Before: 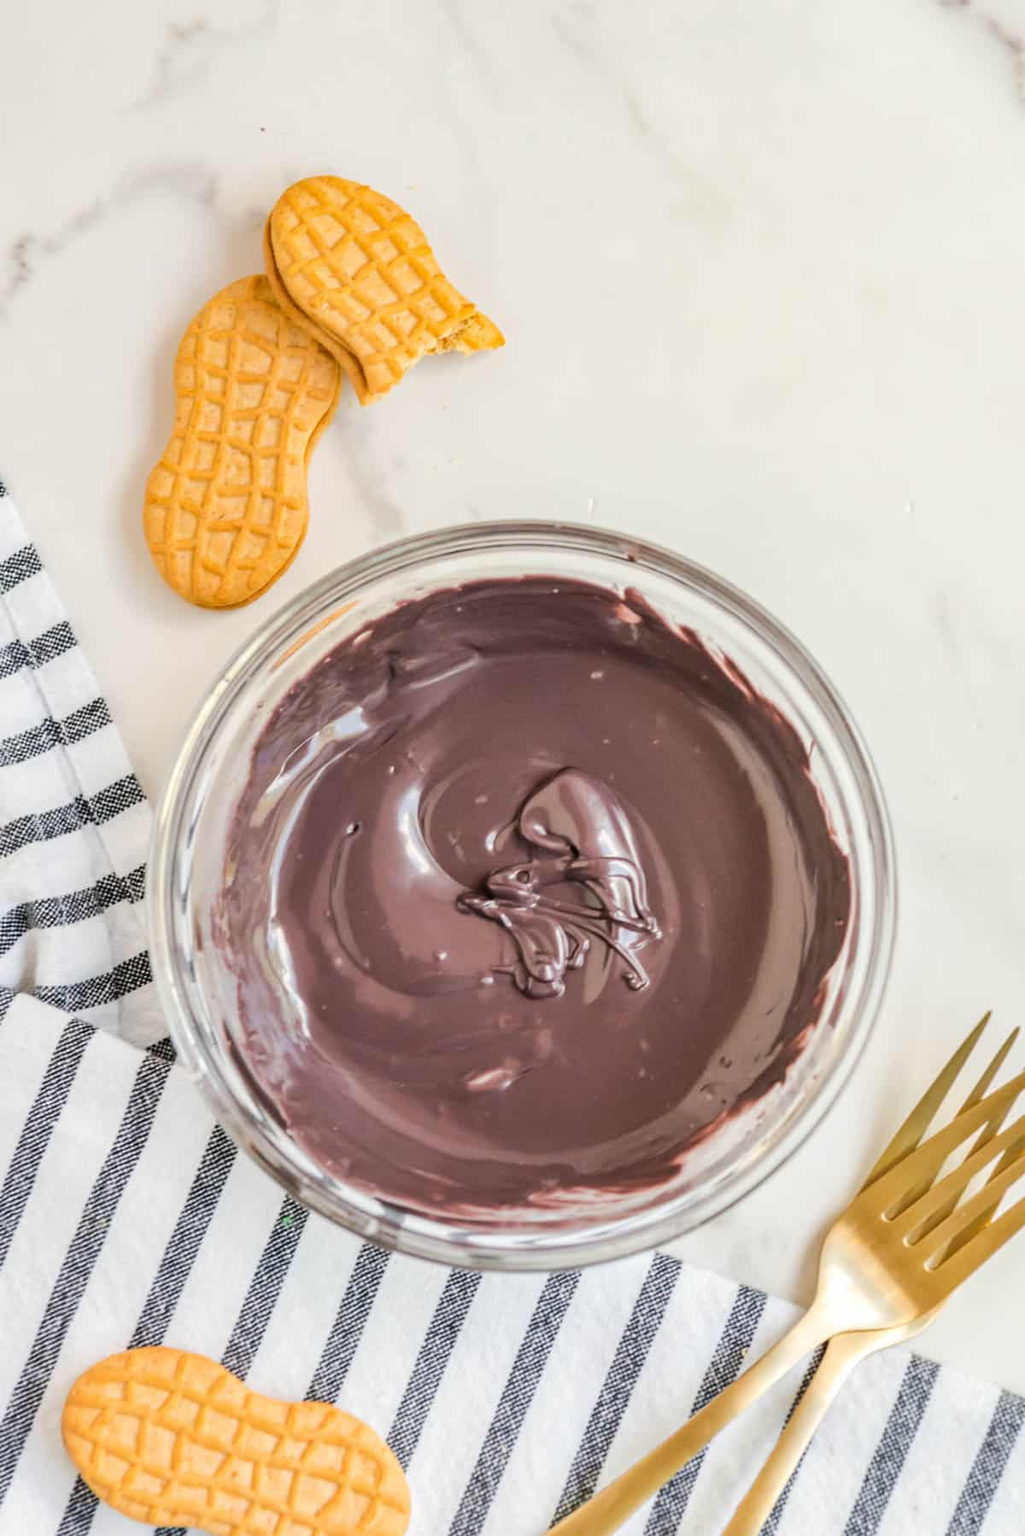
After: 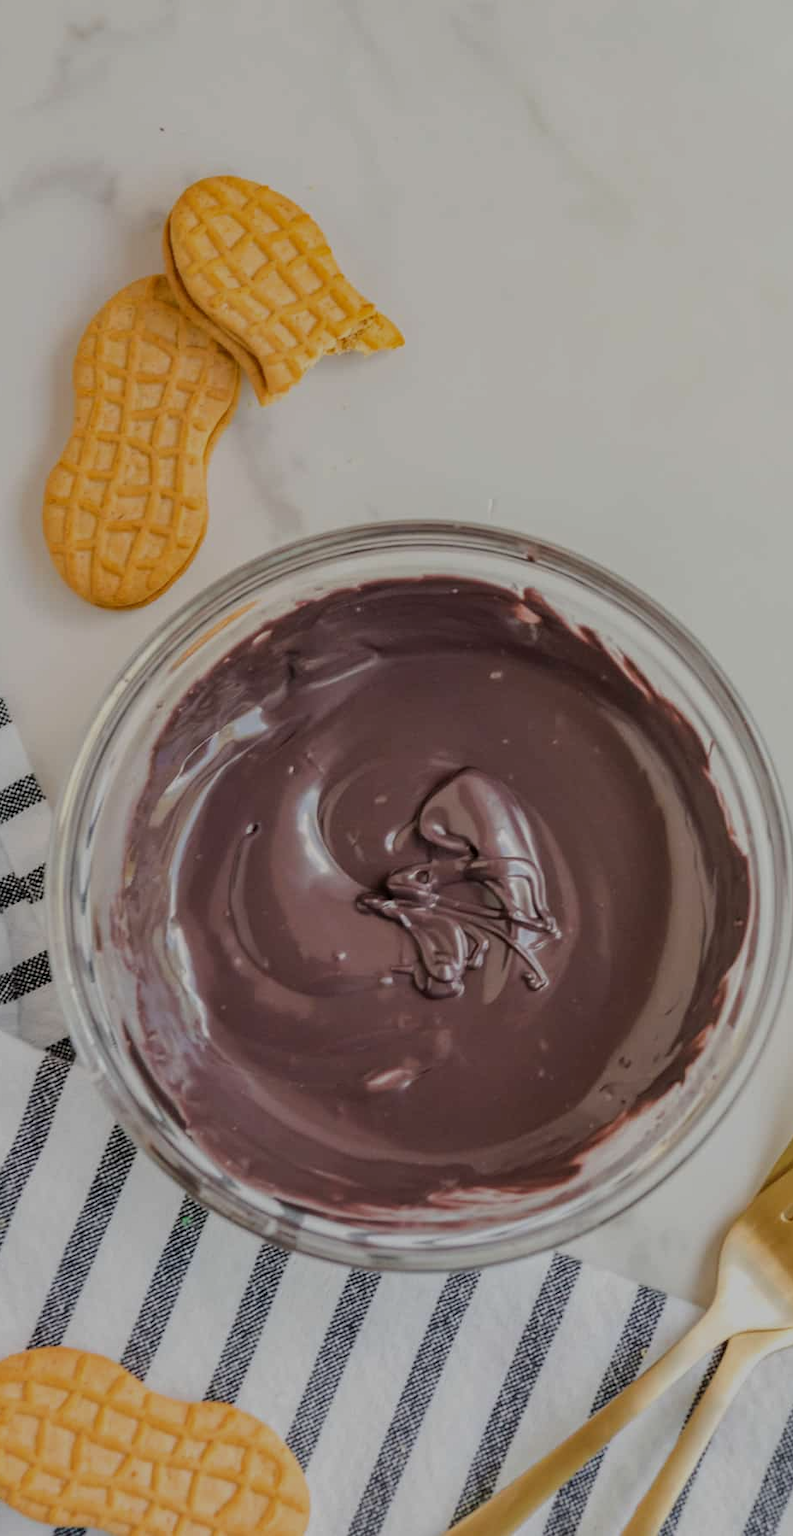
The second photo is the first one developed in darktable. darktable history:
crop: left 9.88%, right 12.664%
exposure: exposure -1 EV, compensate highlight preservation false
